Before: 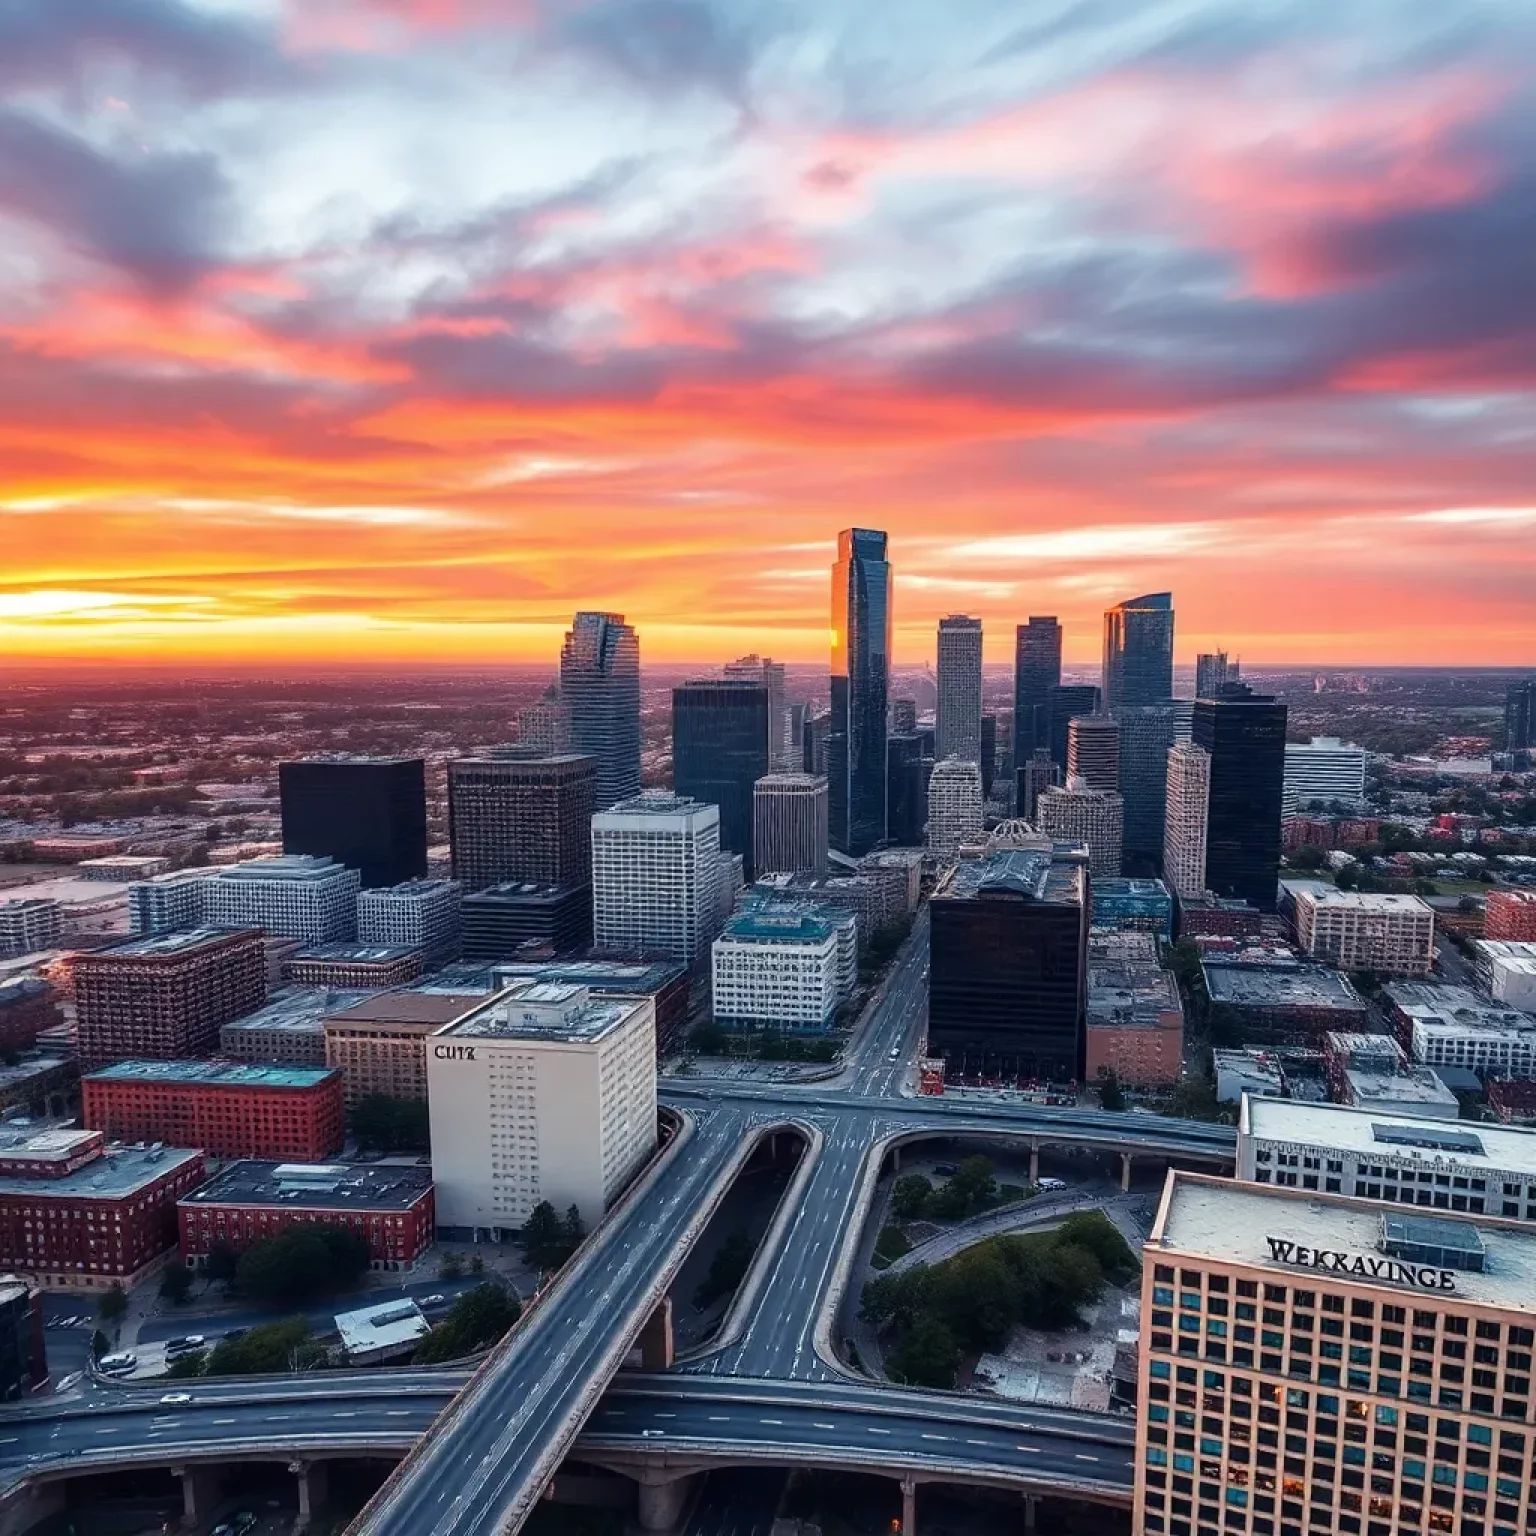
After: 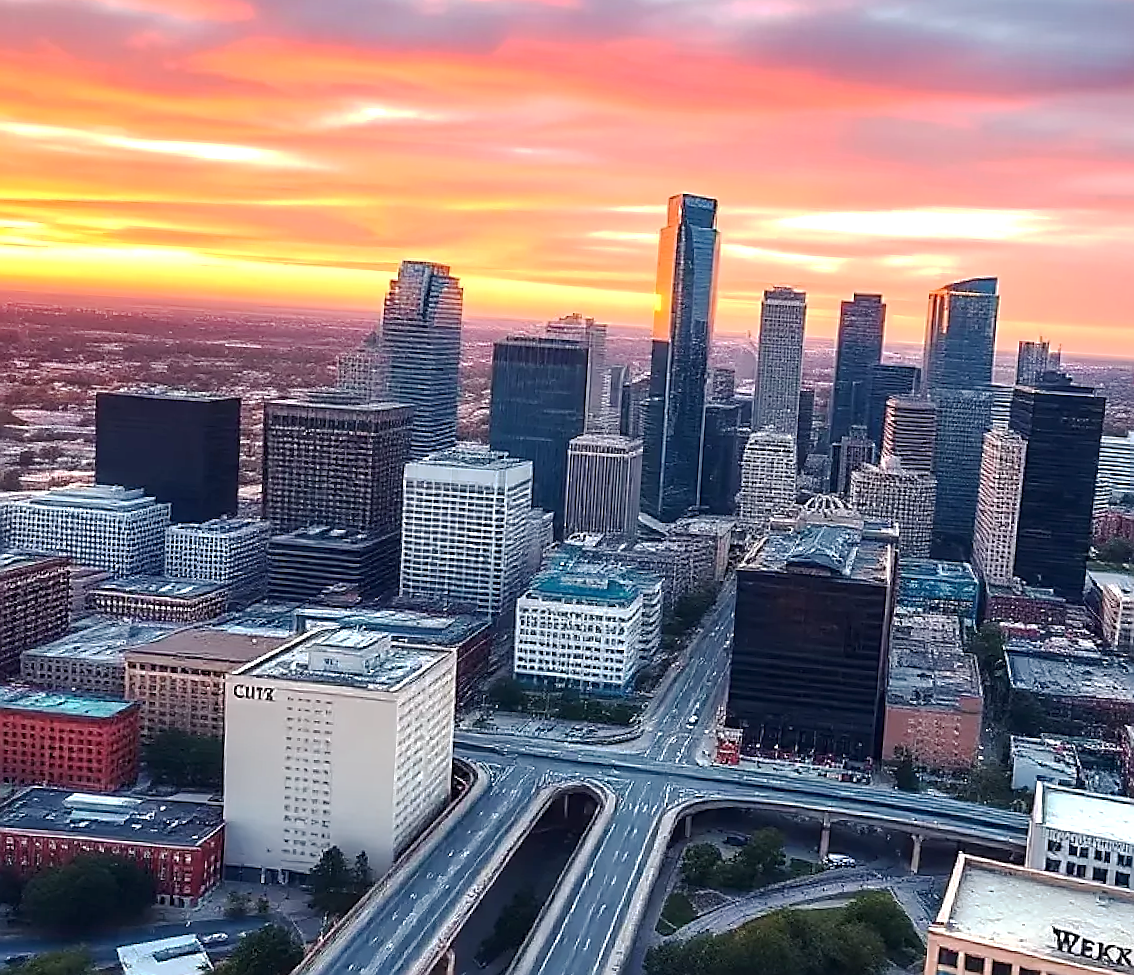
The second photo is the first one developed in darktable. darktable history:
crop and rotate: angle -3.56°, left 9.76%, top 20.526%, right 11.961%, bottom 12.143%
exposure: black level correction 0, exposure 0.587 EV, compensate highlight preservation false
sharpen: radius 1.36, amount 1.251, threshold 0.759
base curve: curves: ch0 [(0, 0) (0.235, 0.266) (0.503, 0.496) (0.786, 0.72) (1, 1)], preserve colors none
